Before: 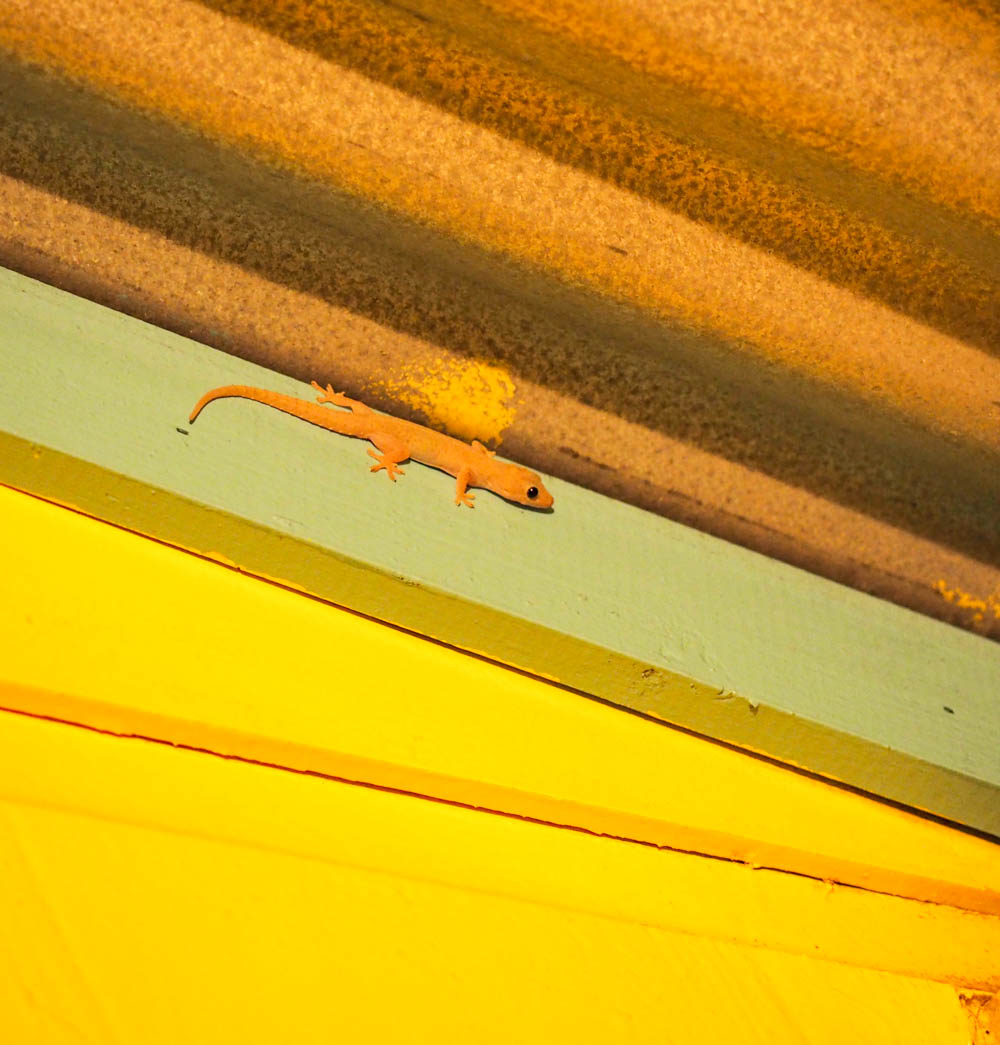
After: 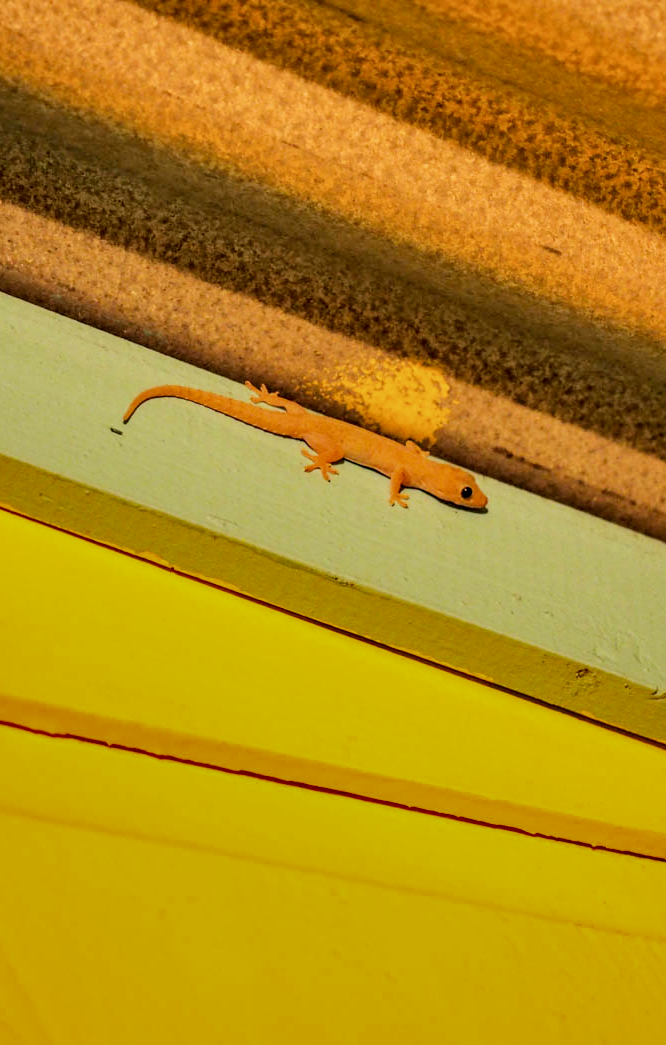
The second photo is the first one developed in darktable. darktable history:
exposure: compensate highlight preservation false
crop and rotate: left 6.617%, right 26.717%
filmic rgb: black relative exposure -7.15 EV, white relative exposure 5.36 EV, hardness 3.02, color science v6 (2022)
shadows and highlights: soften with gaussian
local contrast: highlights 60%, shadows 60%, detail 160%
